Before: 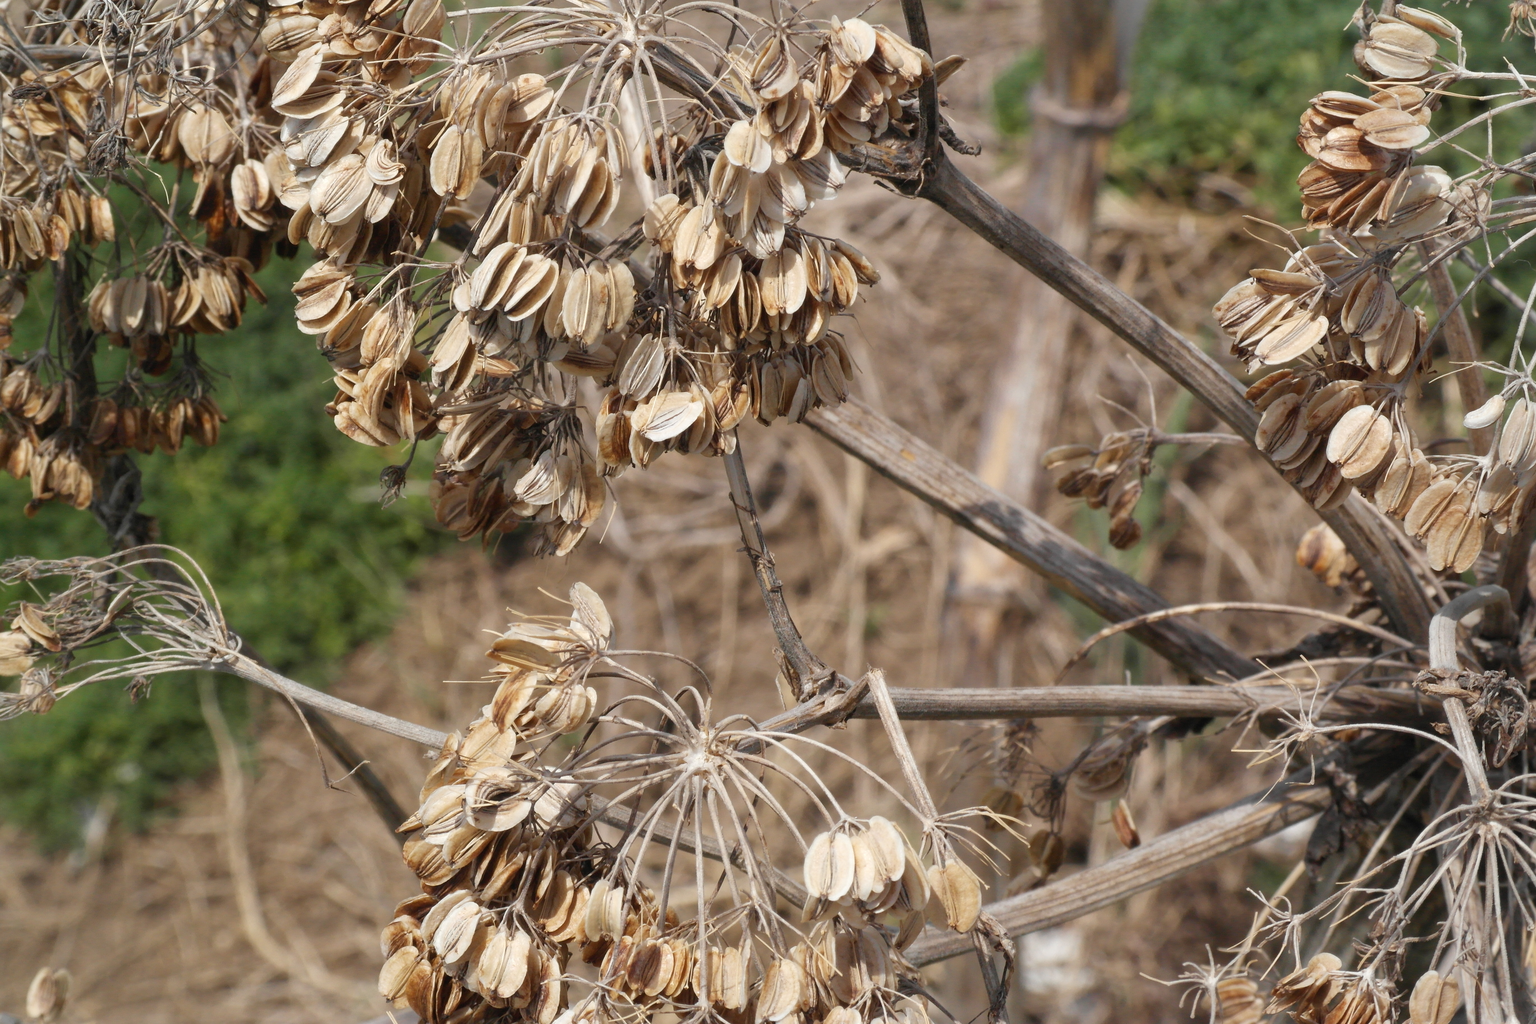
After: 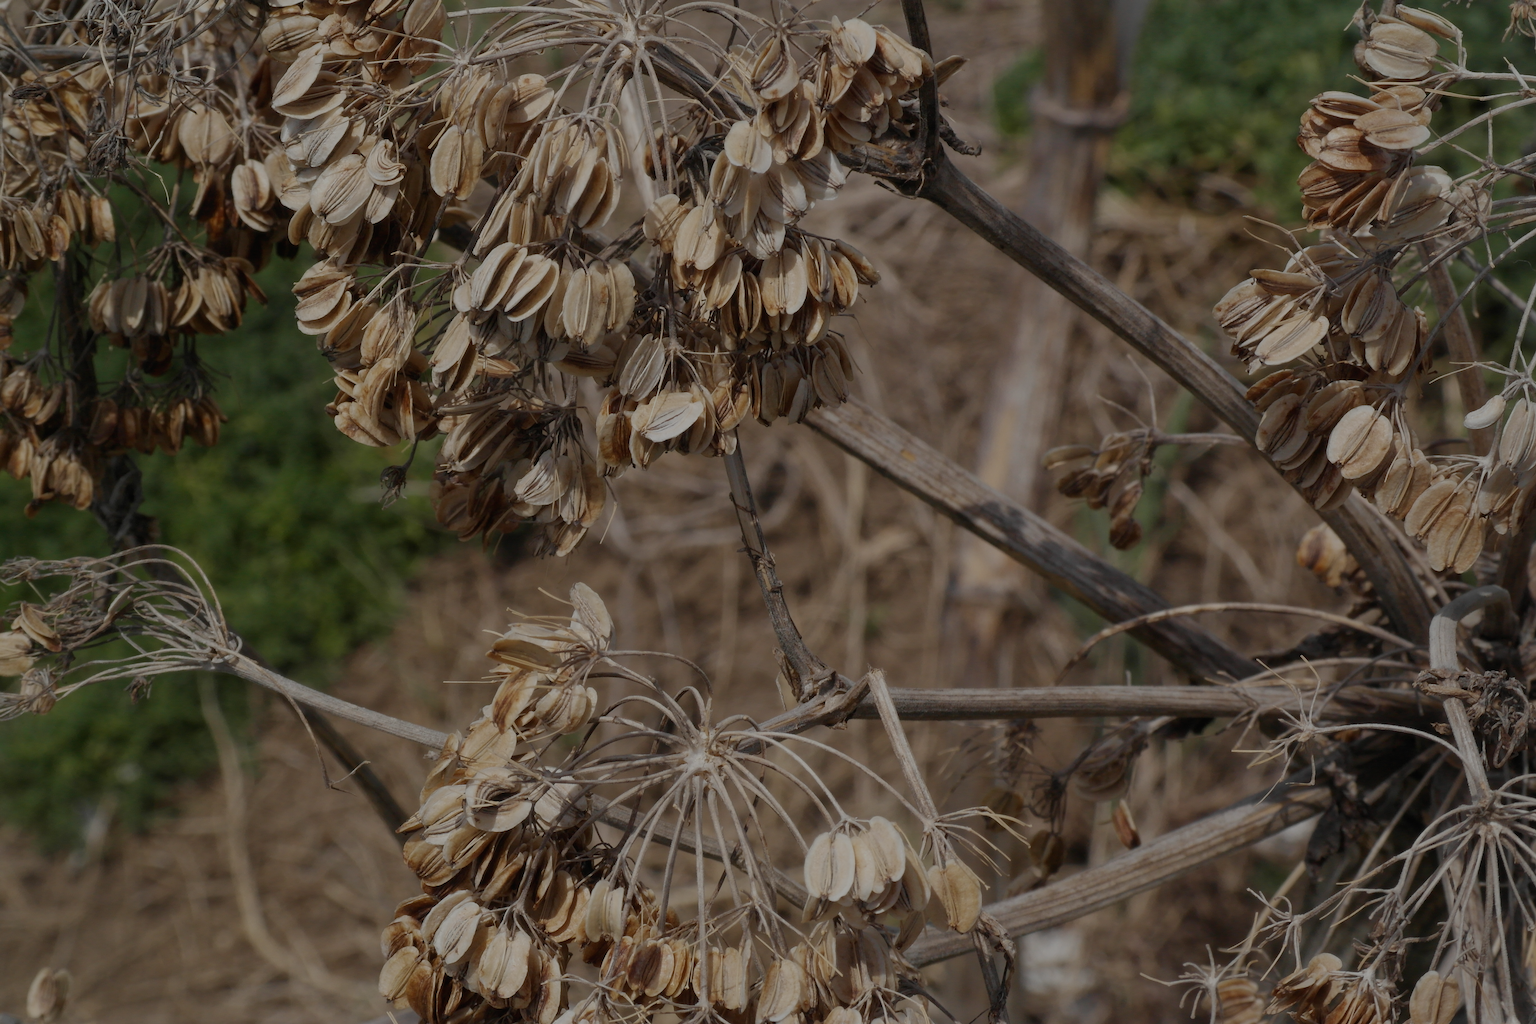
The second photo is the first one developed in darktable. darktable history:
exposure: exposure -1.376 EV, compensate highlight preservation false
